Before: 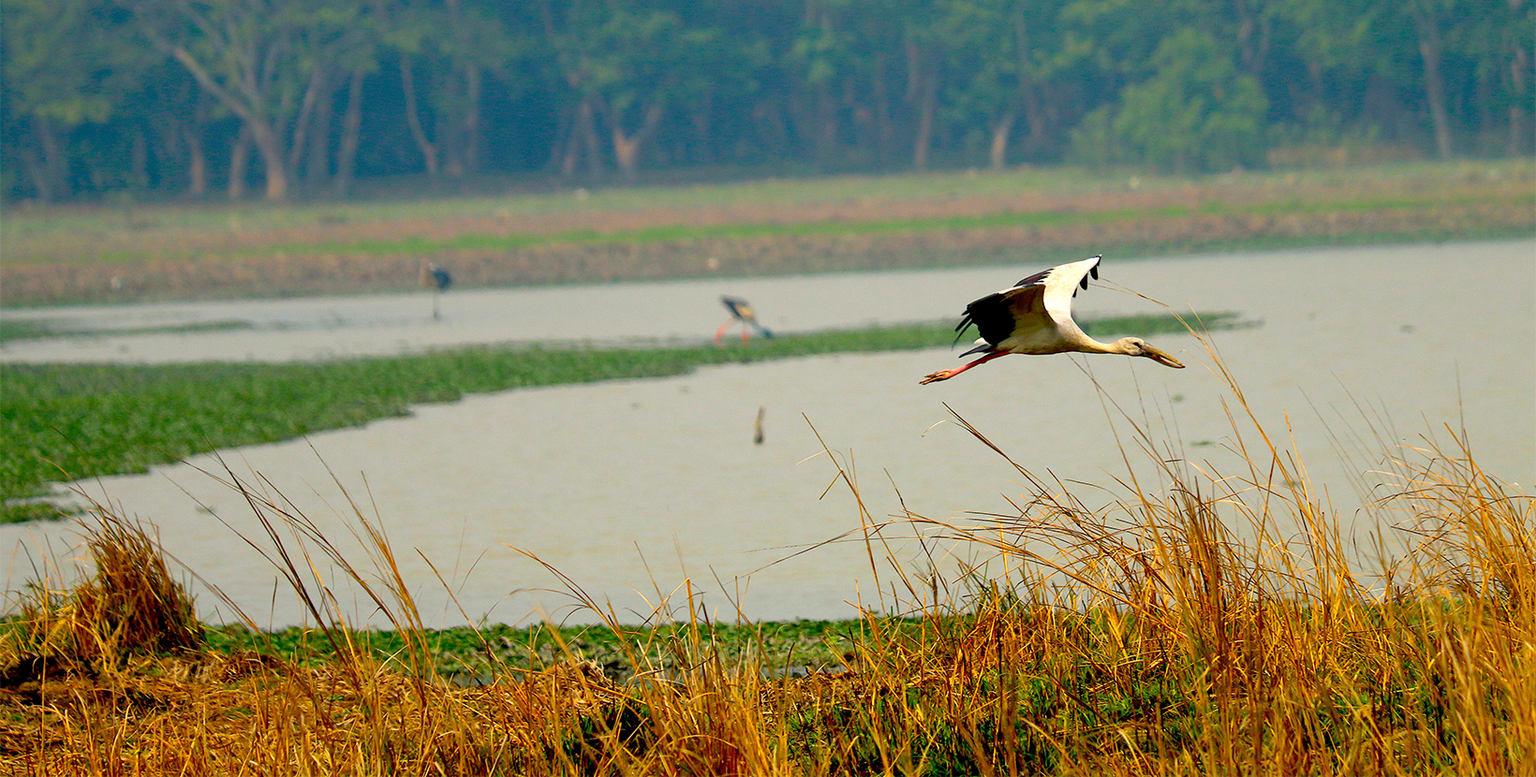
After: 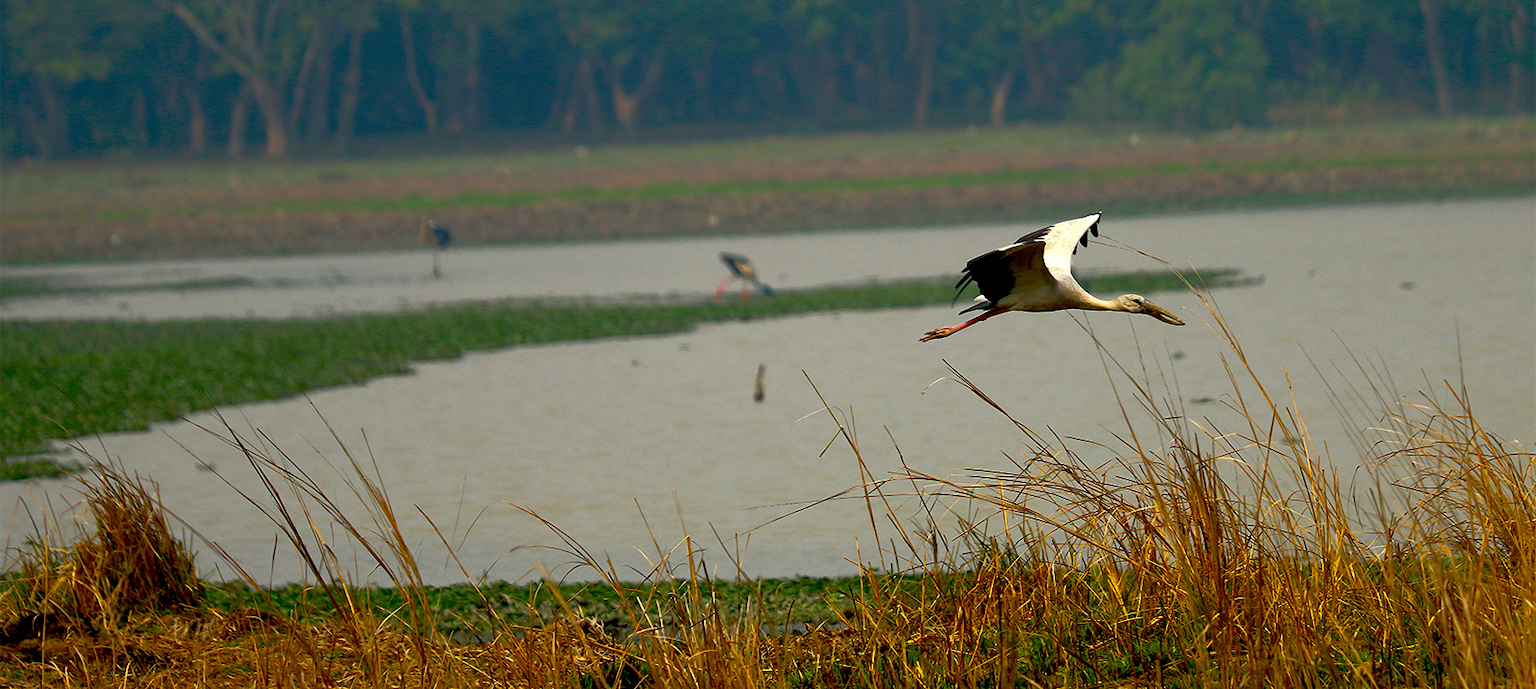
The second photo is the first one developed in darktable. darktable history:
rgb curve: curves: ch0 [(0, 0) (0.415, 0.237) (1, 1)]
crop and rotate: top 5.609%, bottom 5.609%
